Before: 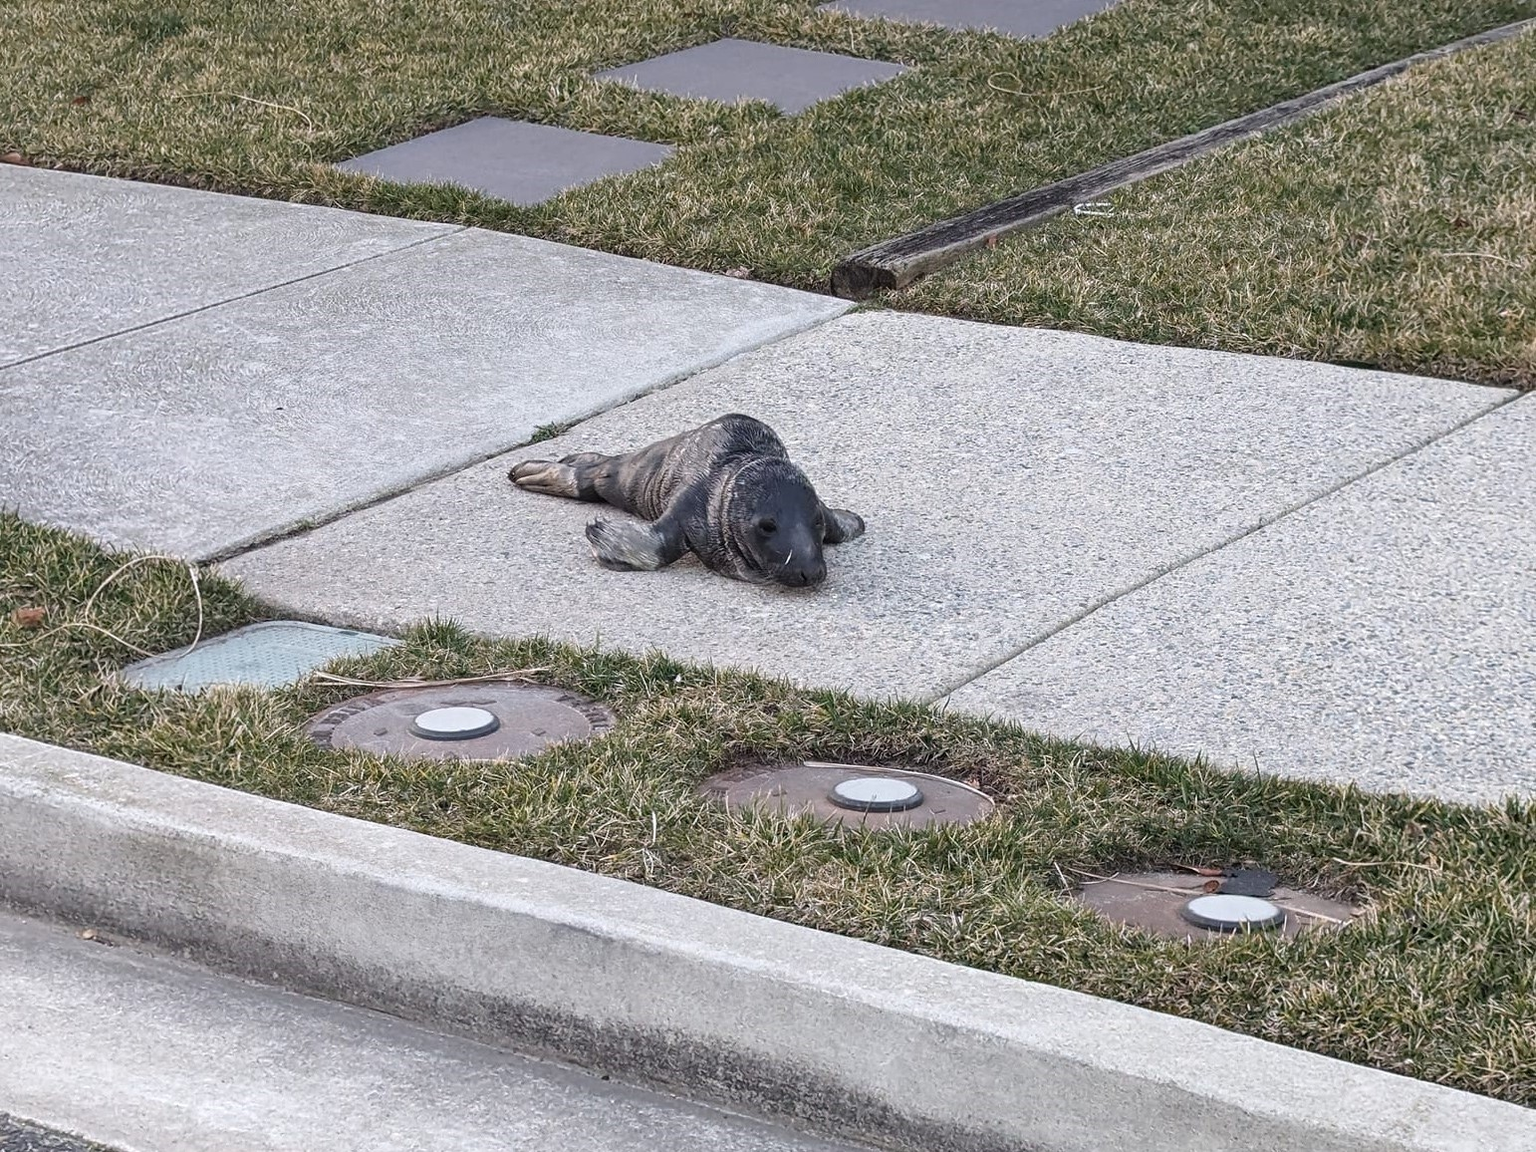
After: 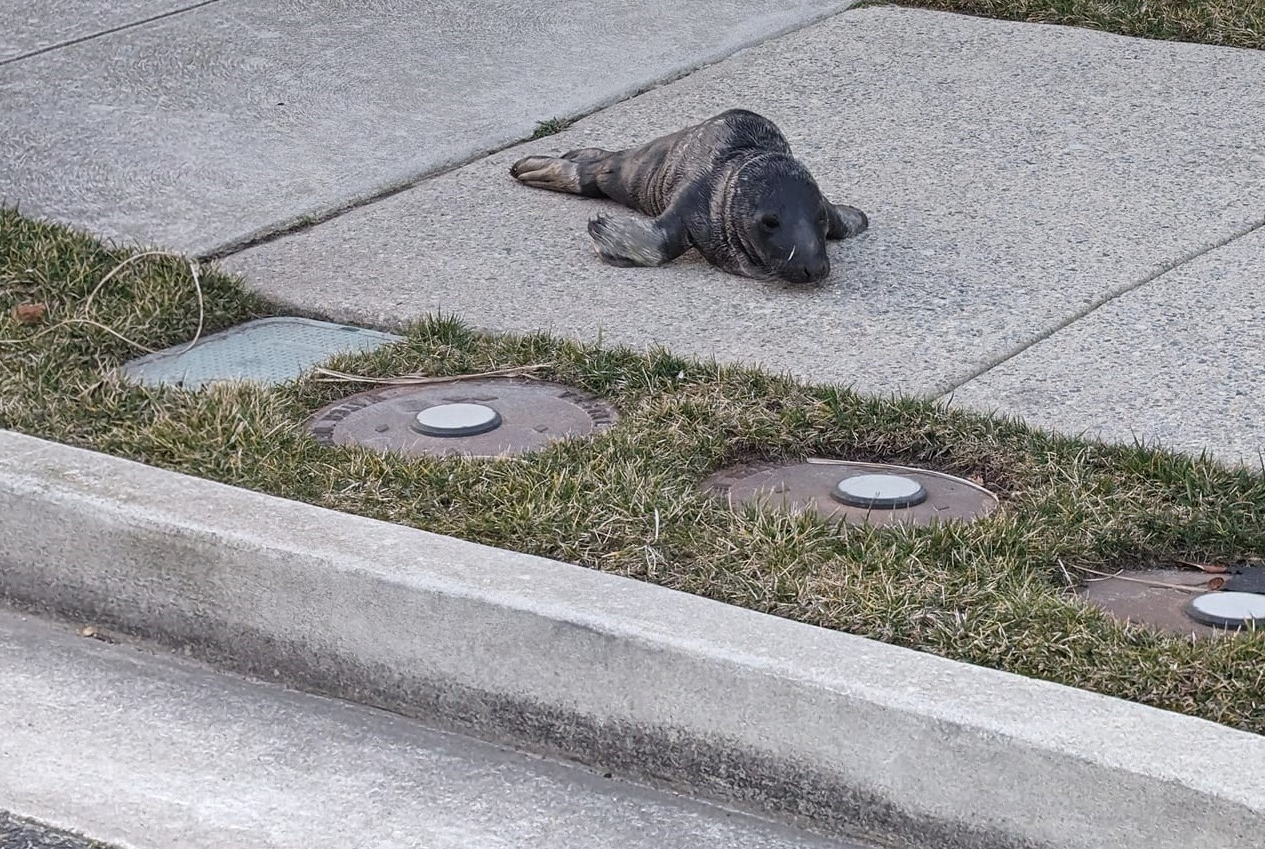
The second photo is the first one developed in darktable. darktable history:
graduated density: on, module defaults
crop: top 26.531%, right 17.959%
